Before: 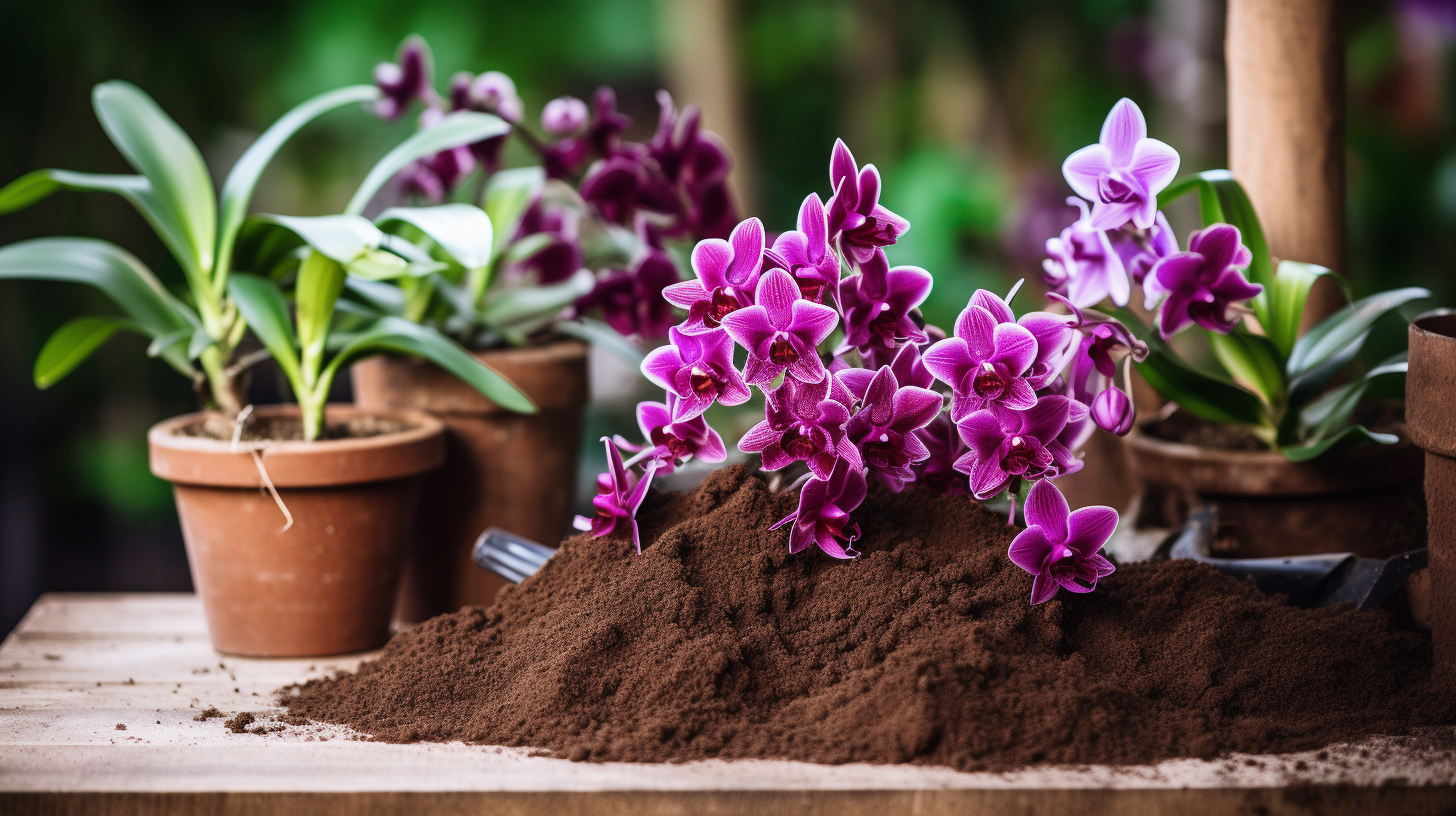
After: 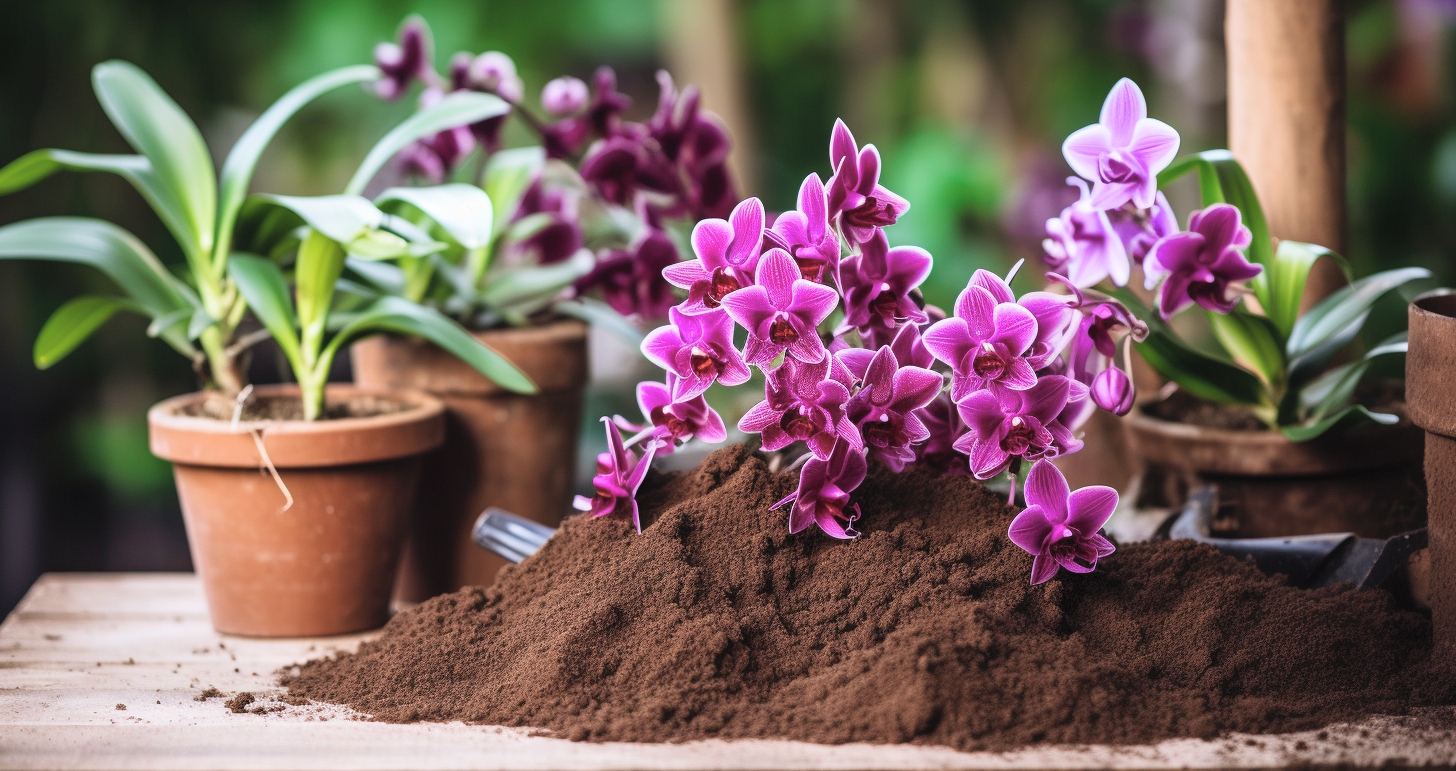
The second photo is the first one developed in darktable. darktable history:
crop and rotate: top 2.479%, bottom 3.018%
contrast brightness saturation: brightness 0.15
